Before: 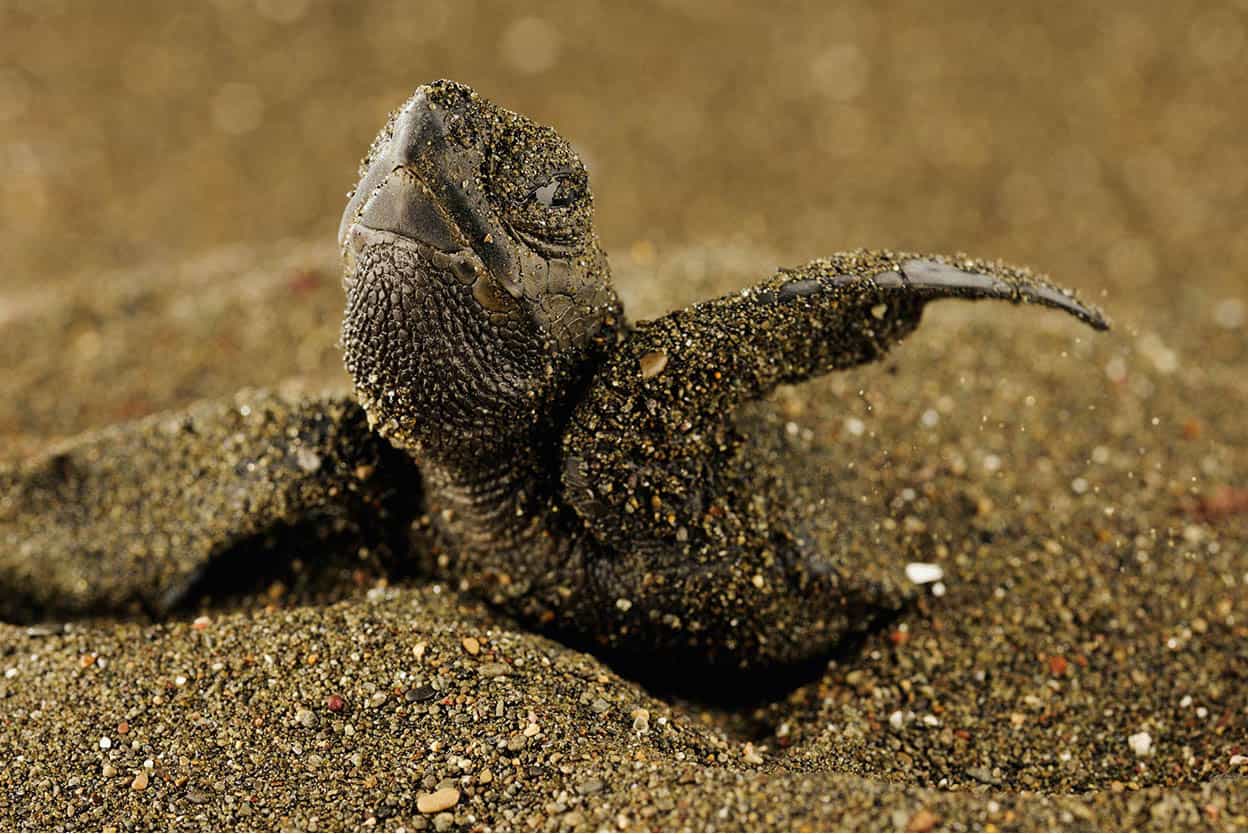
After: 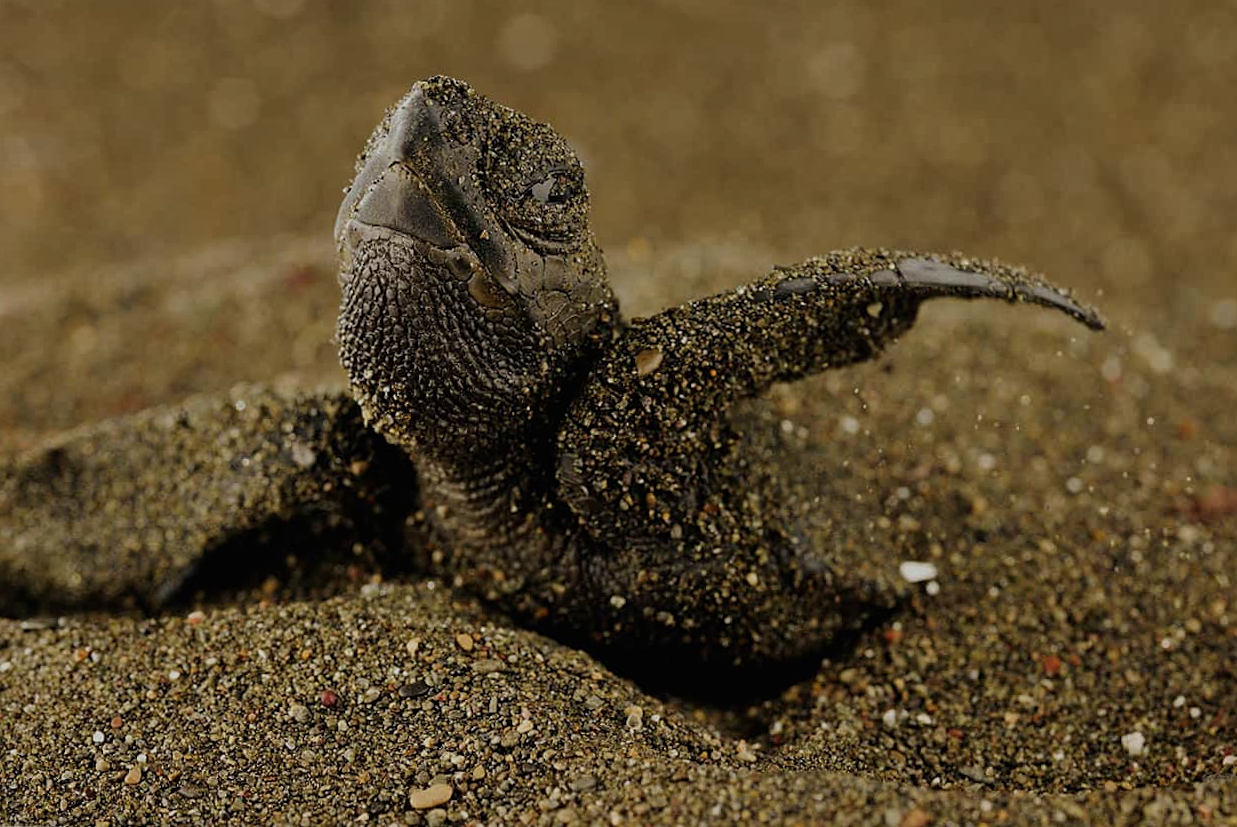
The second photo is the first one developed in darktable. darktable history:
crop and rotate: angle -0.311°
exposure: black level correction 0, exposure -0.738 EV, compensate exposure bias true, compensate highlight preservation false
sharpen: amount 0.204
